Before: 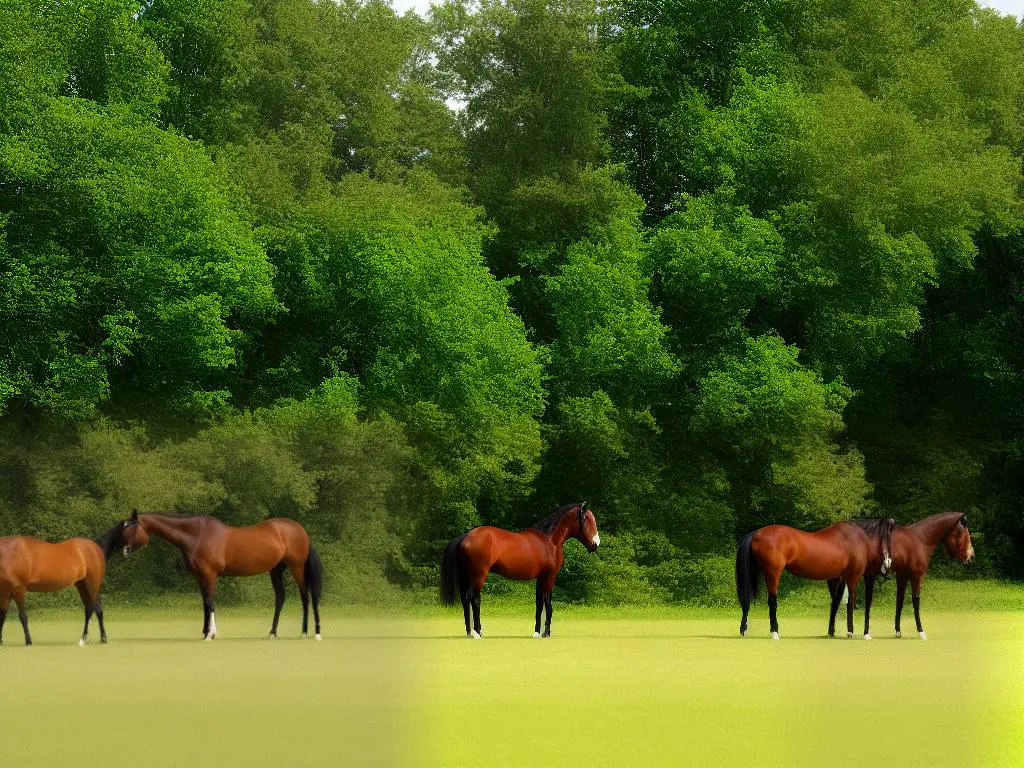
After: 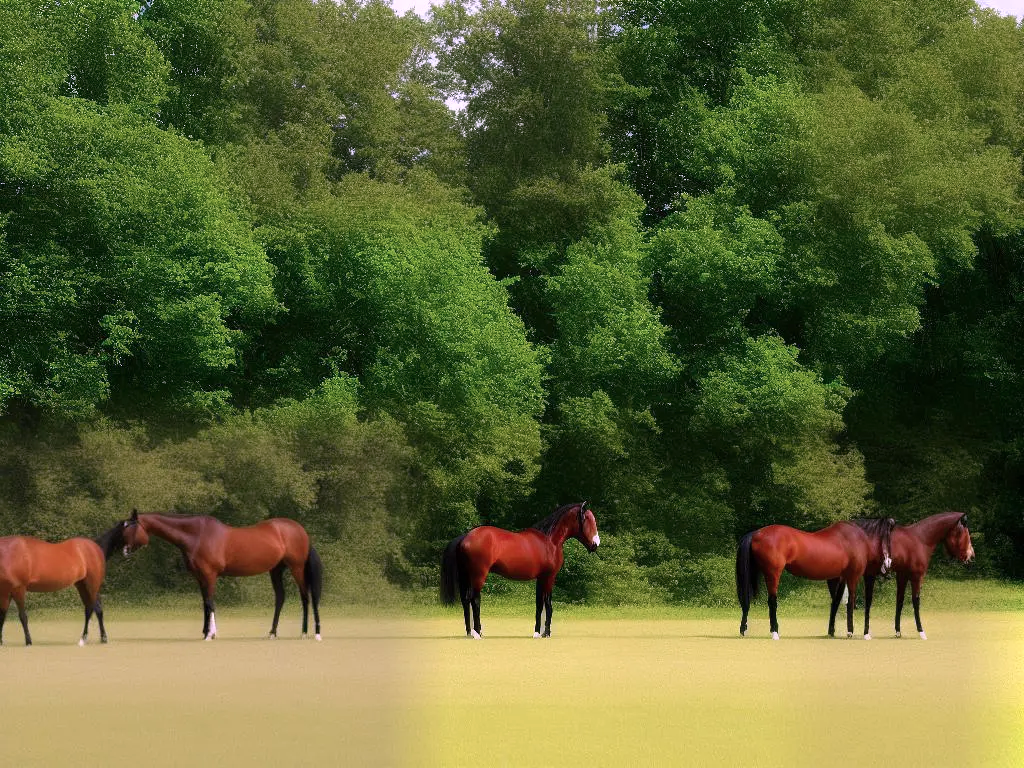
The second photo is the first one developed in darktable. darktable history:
color correction: highlights a* 15.55, highlights b* -20.18
